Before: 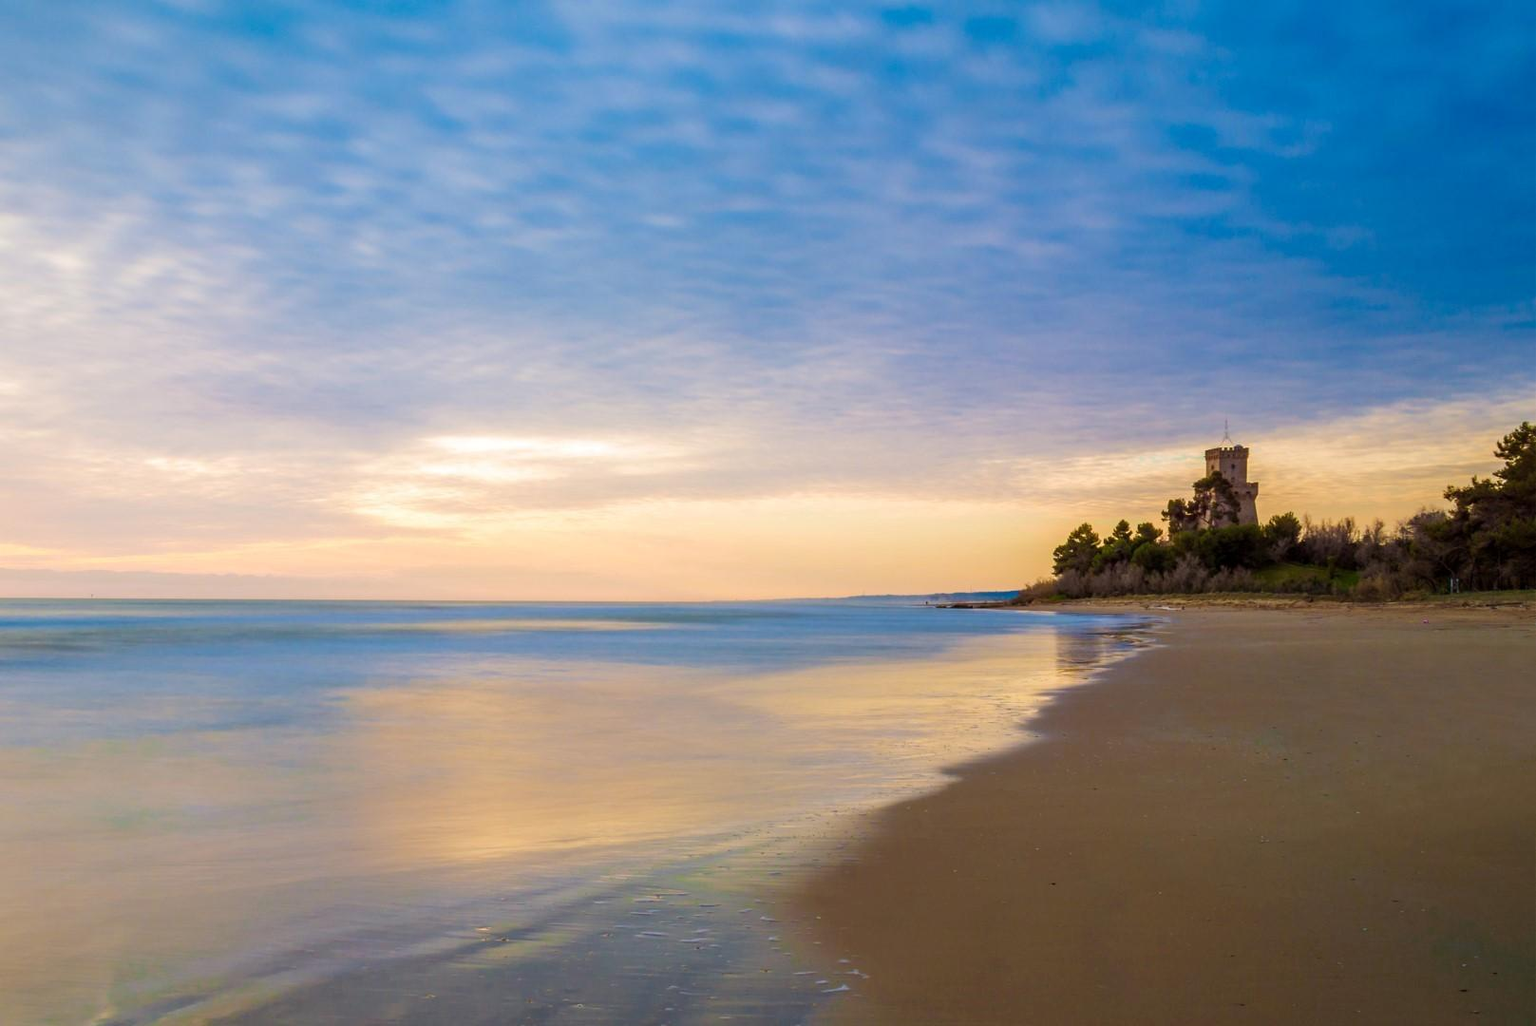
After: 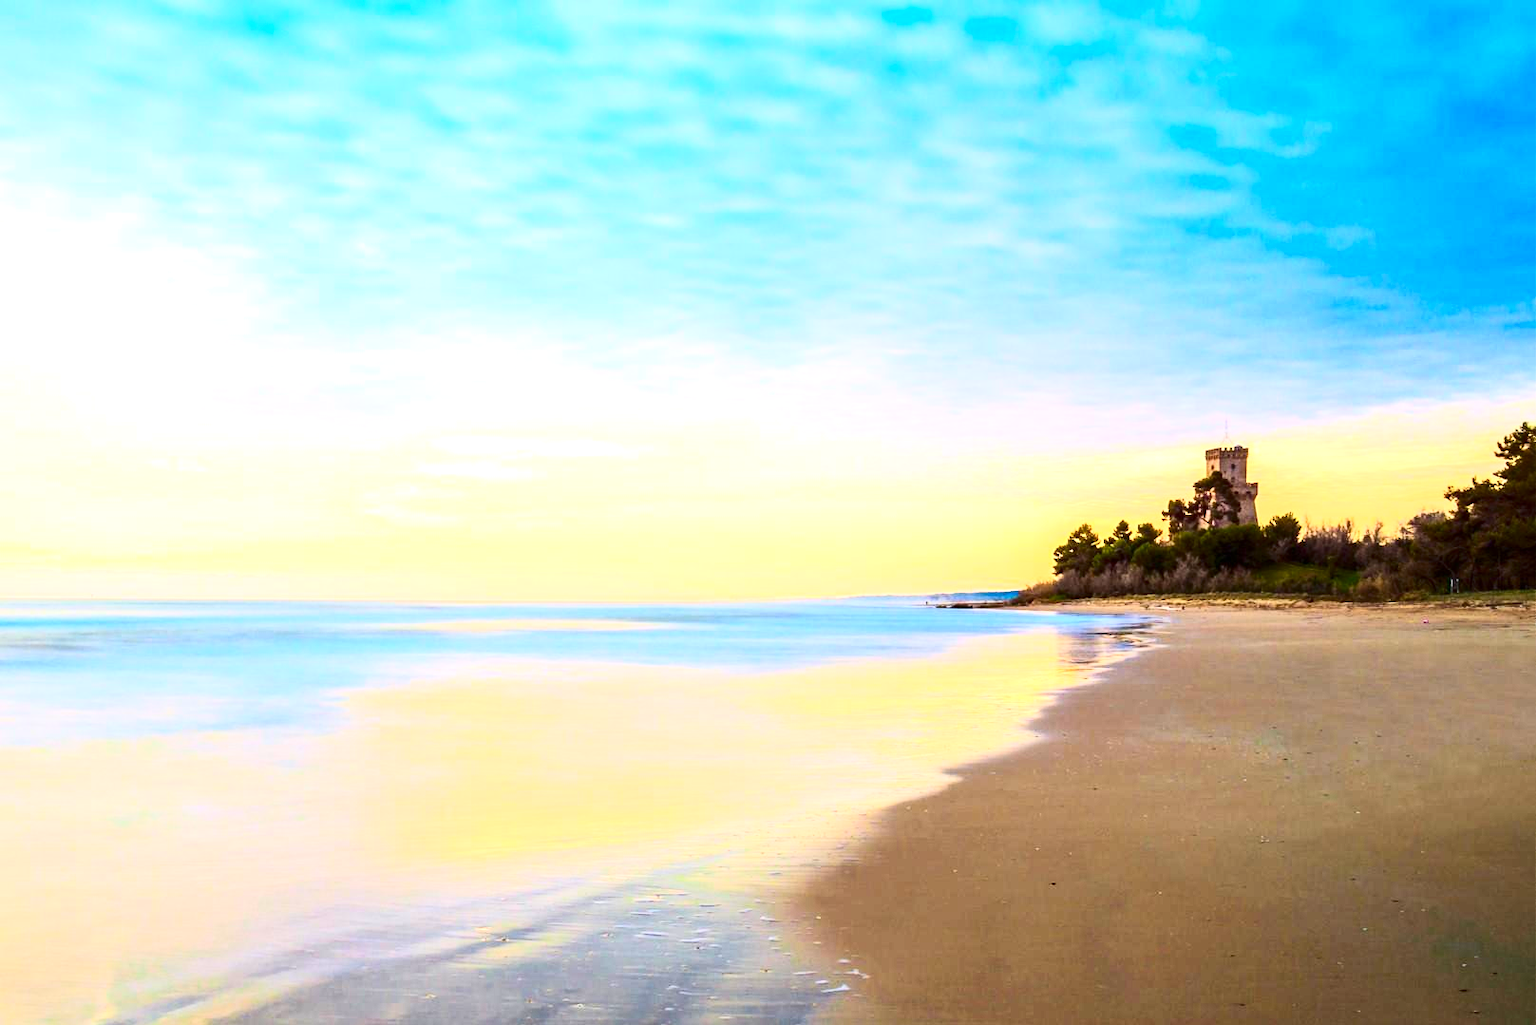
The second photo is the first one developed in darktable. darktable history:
contrast brightness saturation: contrast 0.398, brightness 0.101, saturation 0.206
exposure: black level correction 0, exposure 1.106 EV, compensate exposure bias true, compensate highlight preservation false
